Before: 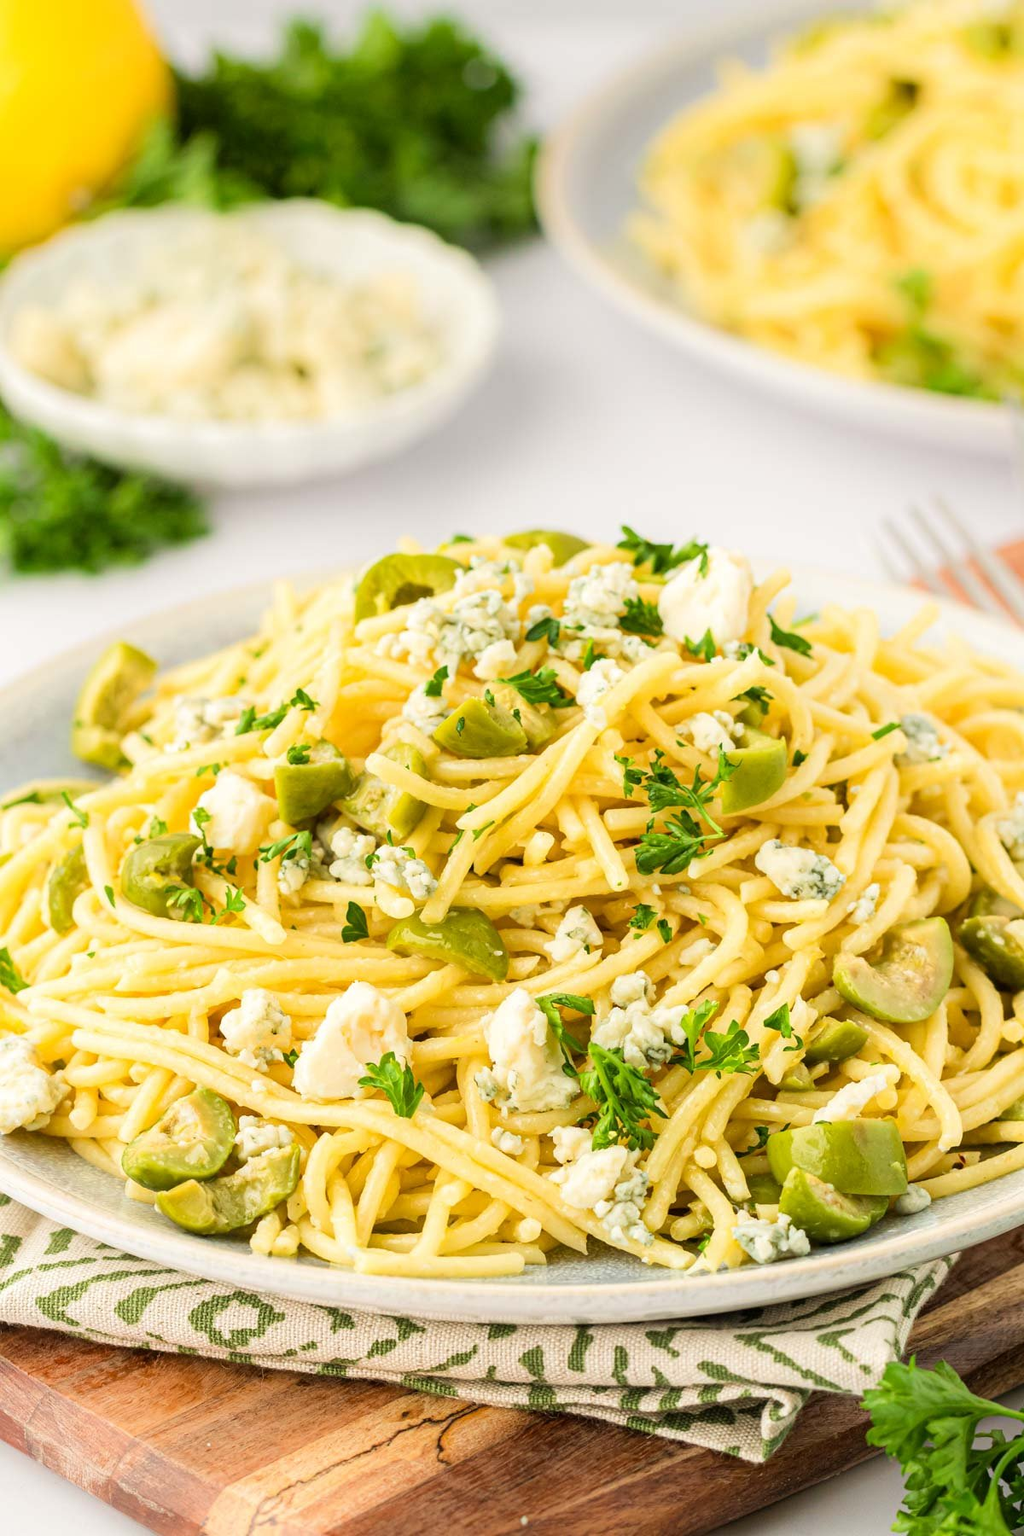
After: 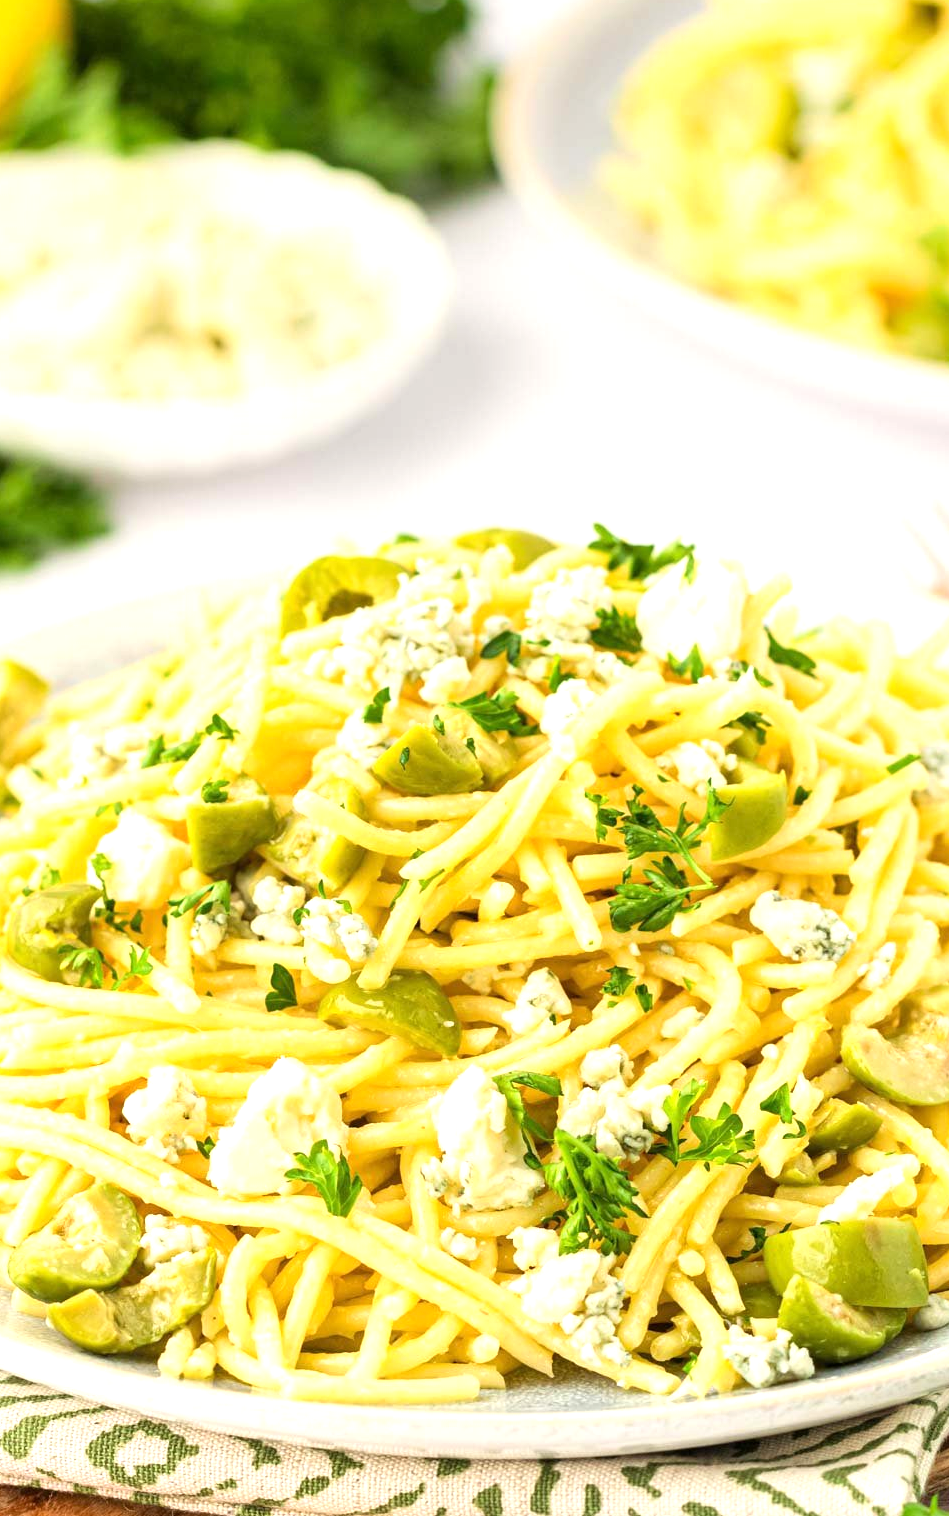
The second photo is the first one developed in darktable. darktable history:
crop: left 11.304%, top 5.219%, right 9.573%, bottom 10.545%
exposure: exposure 0.516 EV, compensate exposure bias true, compensate highlight preservation false
